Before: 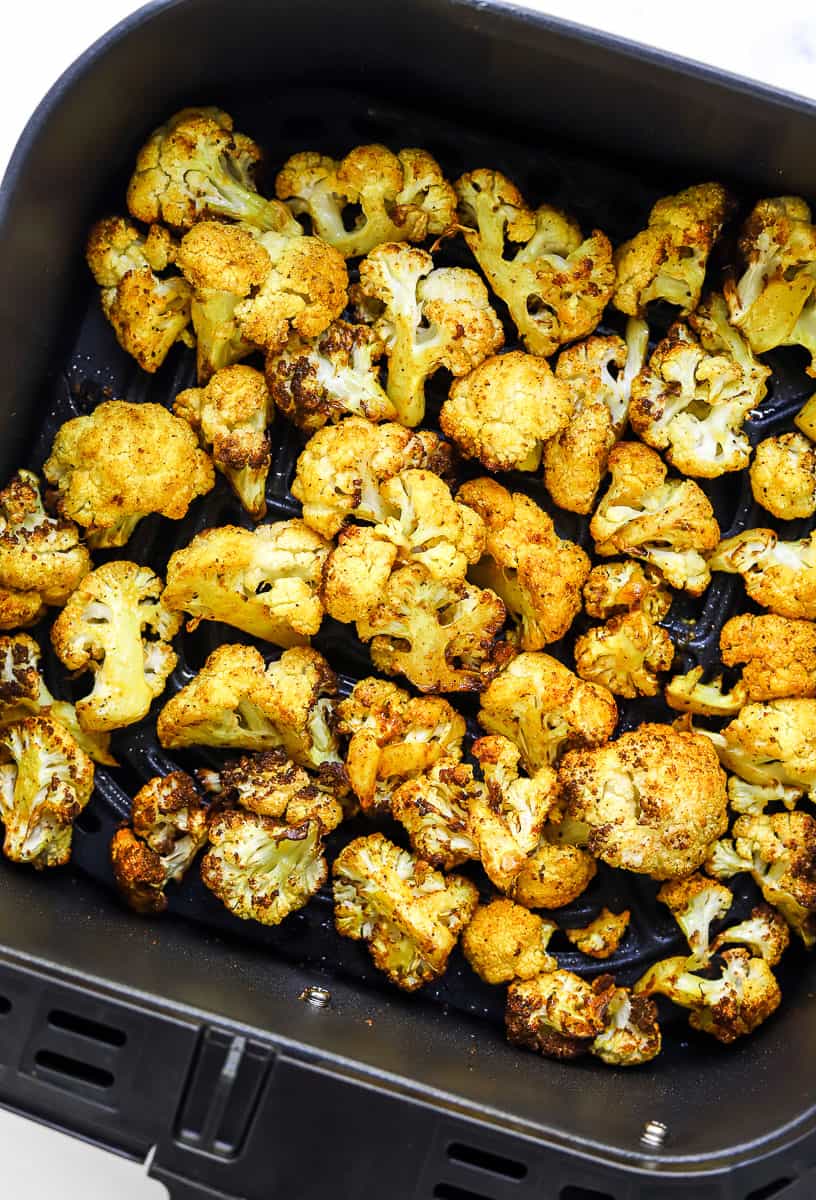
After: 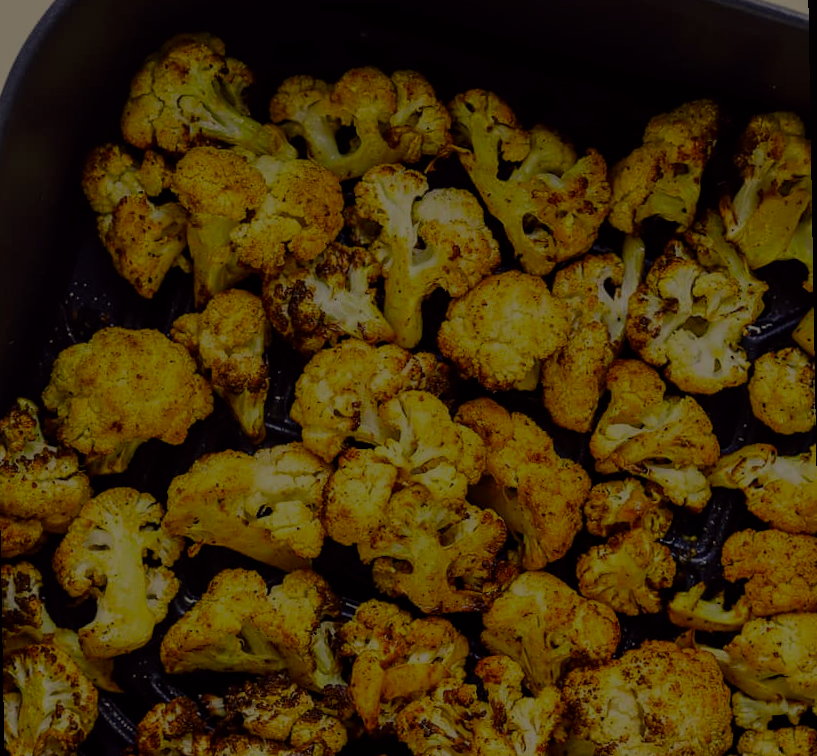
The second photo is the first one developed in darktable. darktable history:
color correction: highlights a* 2.72, highlights b* 22.8
color balance: lift [1, 1, 0.999, 1.001], gamma [1, 1.003, 1.005, 0.995], gain [1, 0.992, 0.988, 1.012], contrast 5%, output saturation 110%
rotate and perspective: rotation -1°, crop left 0.011, crop right 0.989, crop top 0.025, crop bottom 0.975
exposure: exposure -2.446 EV, compensate highlight preservation false
local contrast: detail 110%
crop and rotate: top 4.848%, bottom 29.503%
